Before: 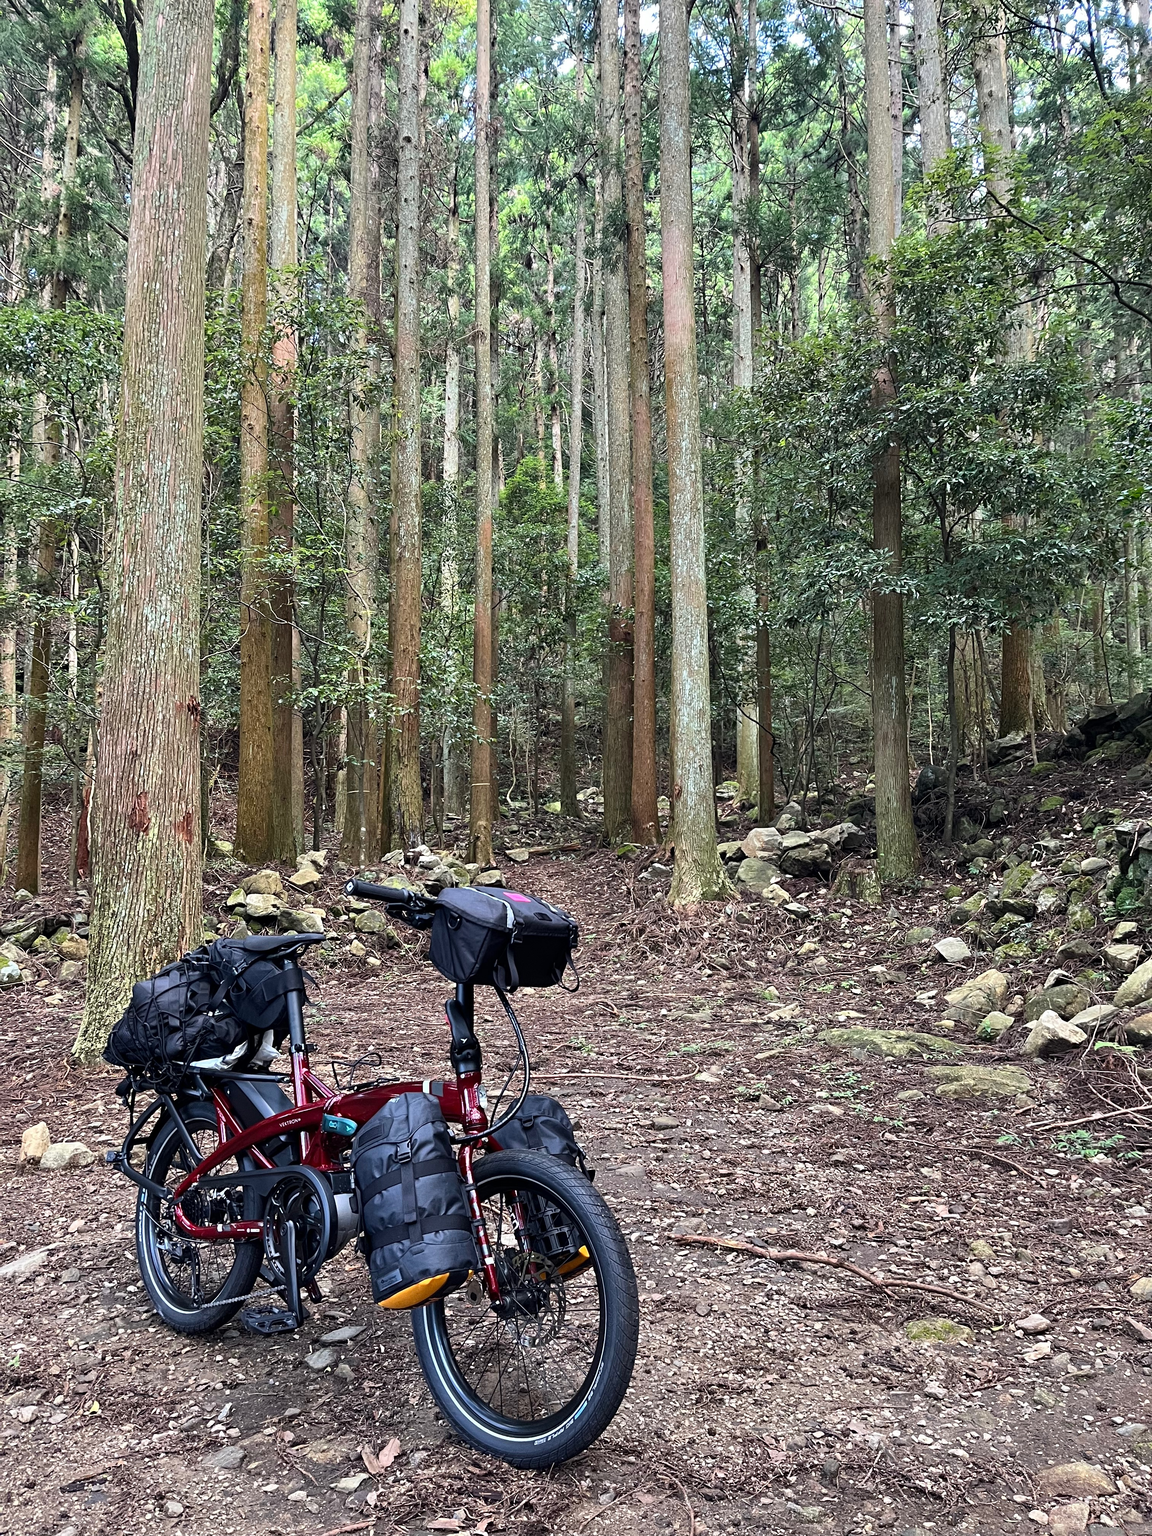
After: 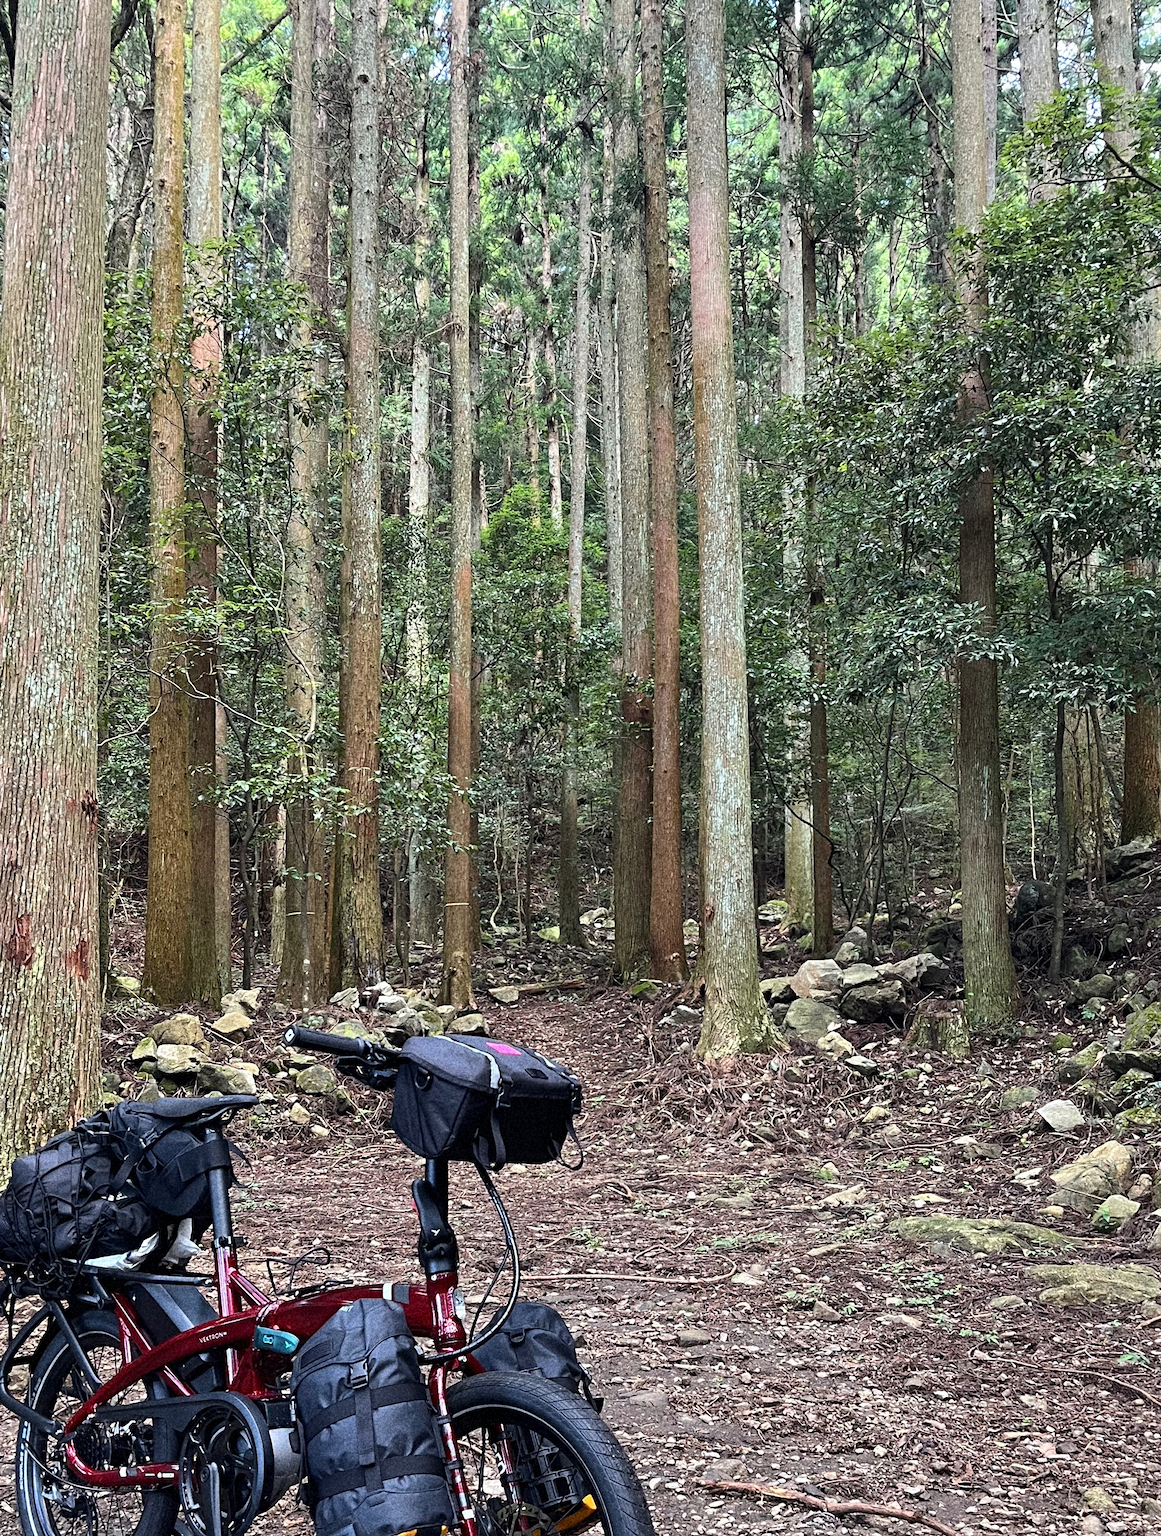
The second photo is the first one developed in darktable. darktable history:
crop and rotate: left 10.77%, top 5.1%, right 10.41%, bottom 16.76%
grain: coarseness 14.49 ISO, strength 48.04%, mid-tones bias 35%
